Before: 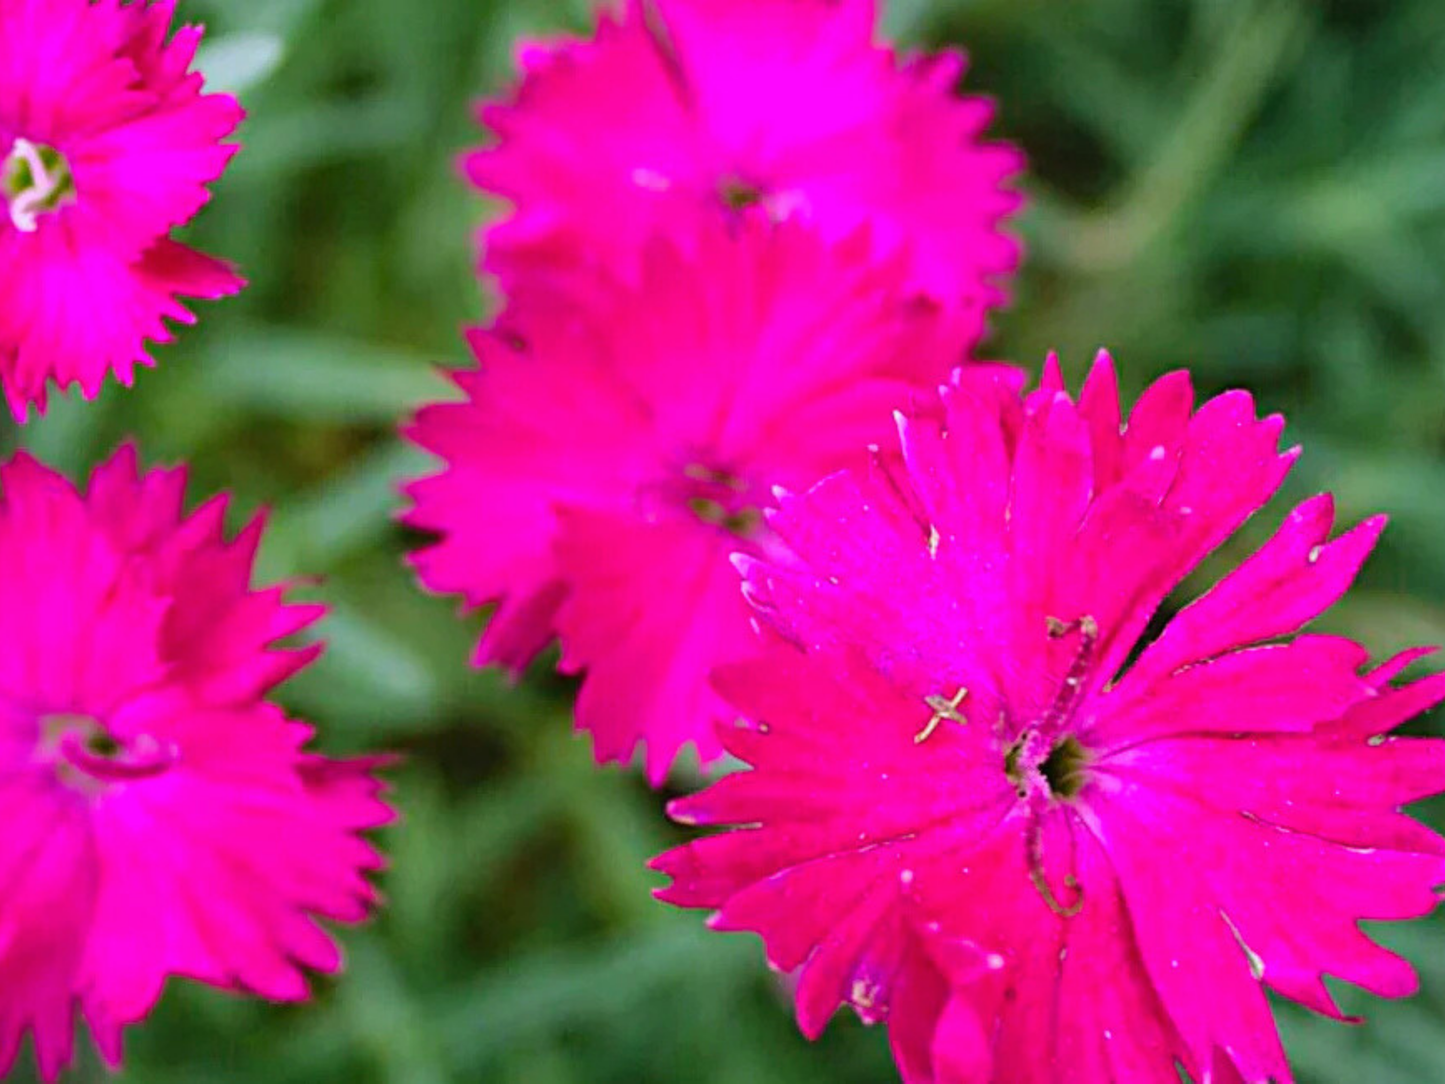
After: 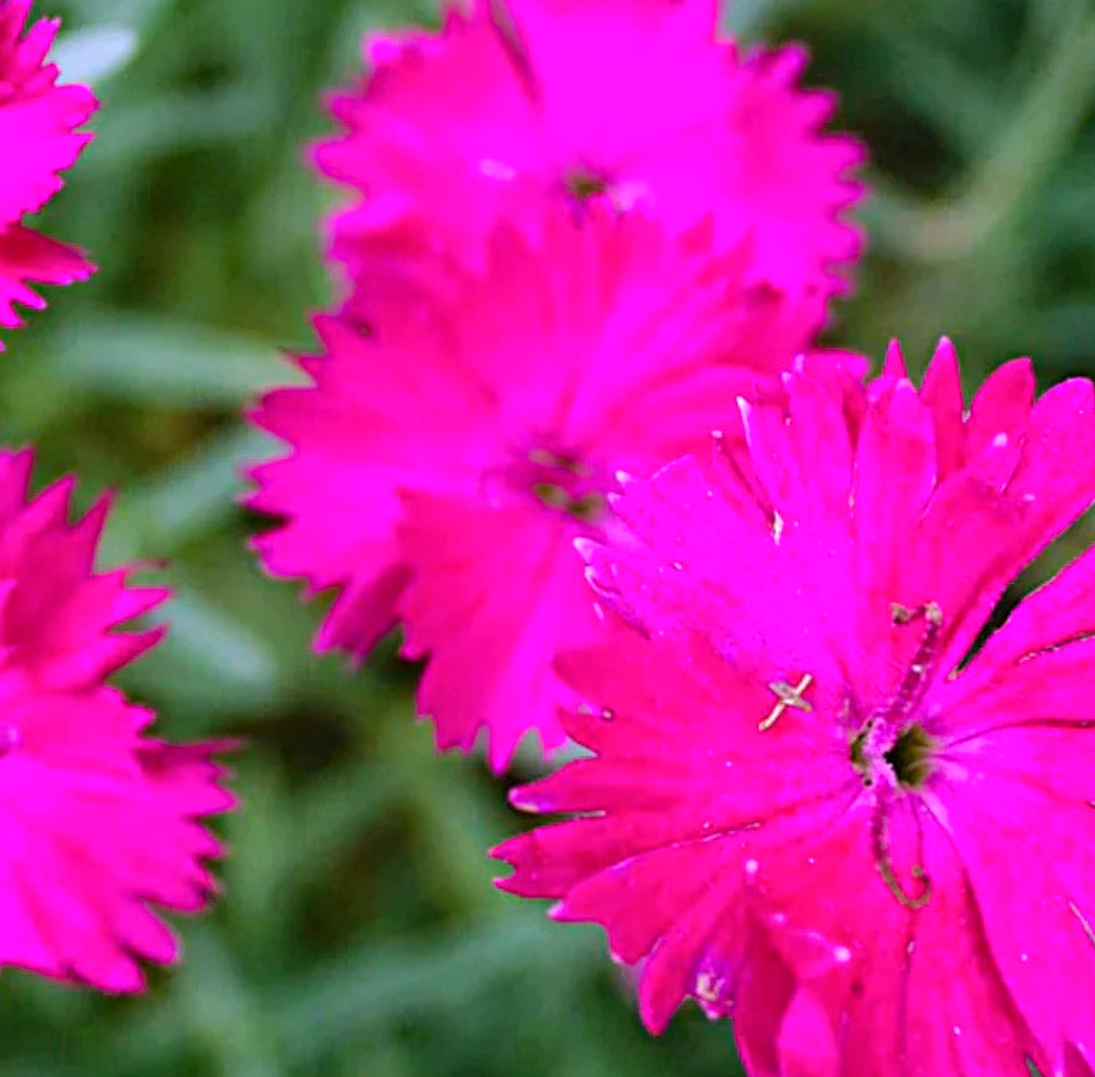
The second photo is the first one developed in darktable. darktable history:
rotate and perspective: rotation 0.226°, lens shift (vertical) -0.042, crop left 0.023, crop right 0.982, crop top 0.006, crop bottom 0.994
local contrast: highlights 100%, shadows 100%, detail 120%, midtone range 0.2
white balance: red 1.042, blue 1.17
crop: left 9.88%, right 12.664%
